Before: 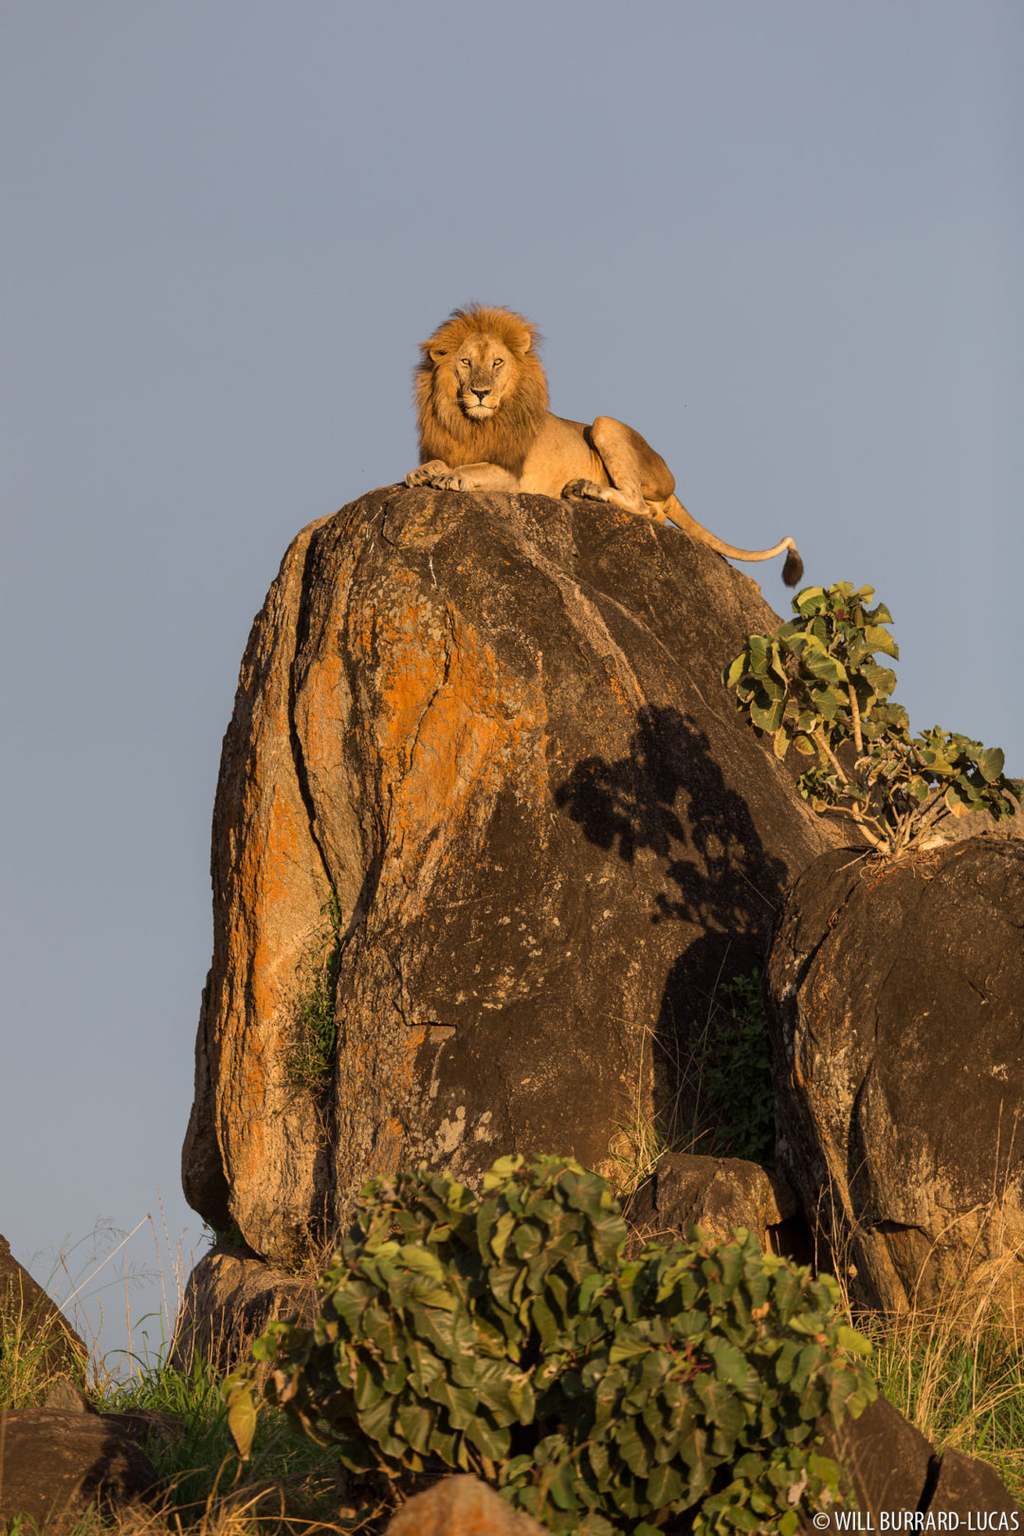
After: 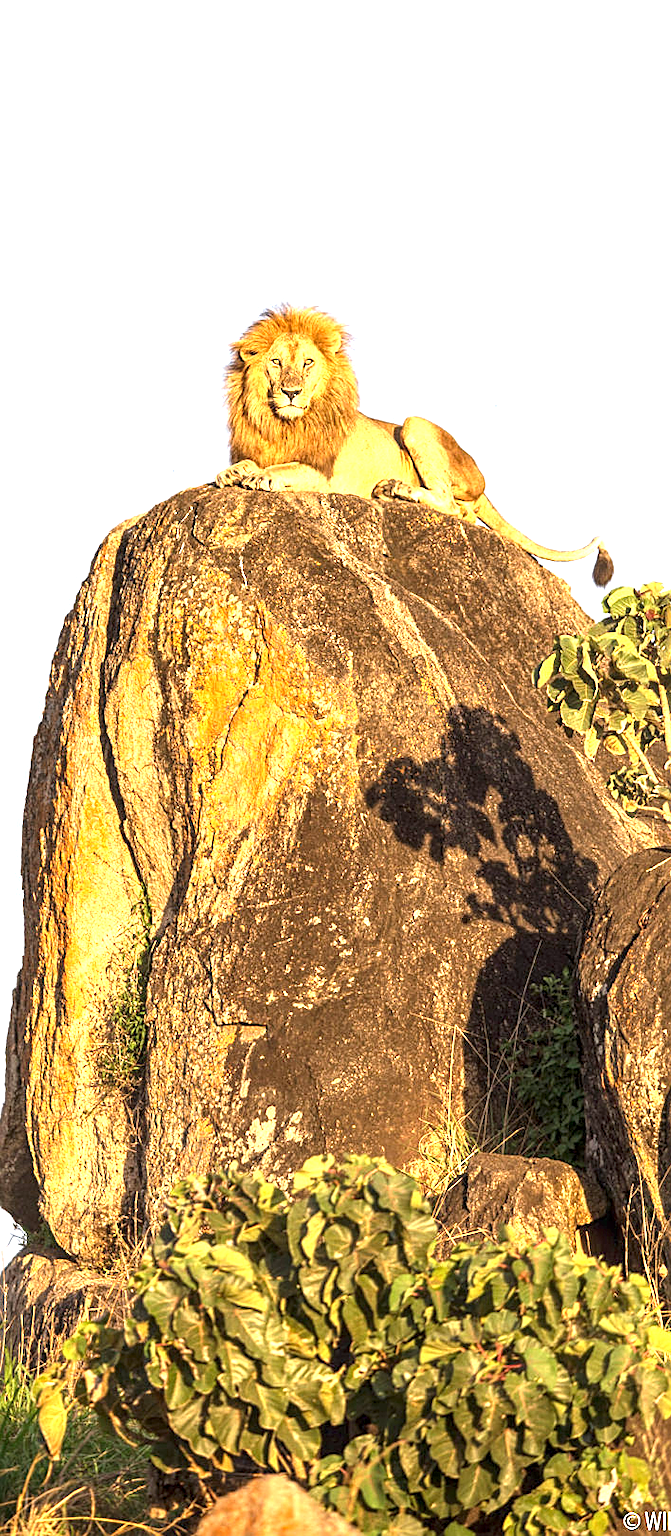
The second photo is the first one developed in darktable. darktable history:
crop and rotate: left 18.549%, right 15.832%
sharpen: on, module defaults
exposure: black level correction 0, exposure 1.931 EV, compensate highlight preservation false
local contrast: detail 130%
